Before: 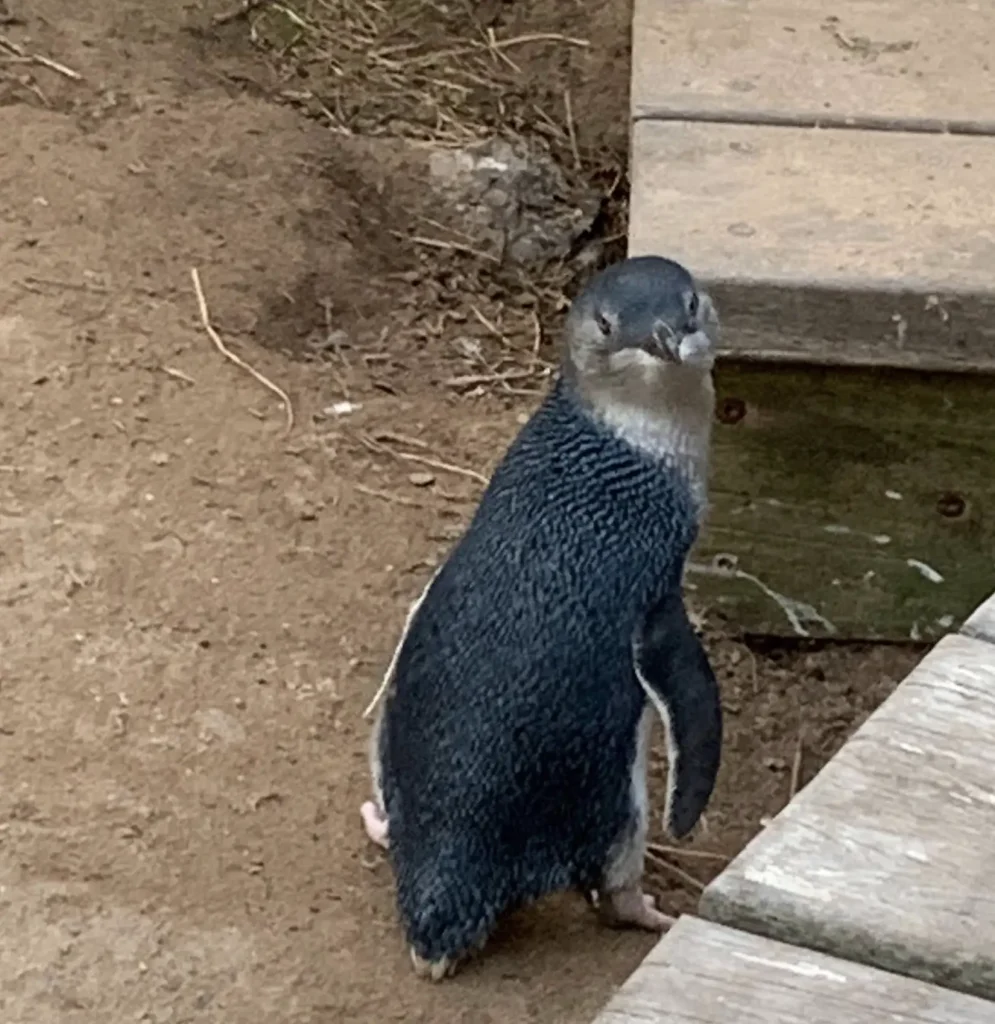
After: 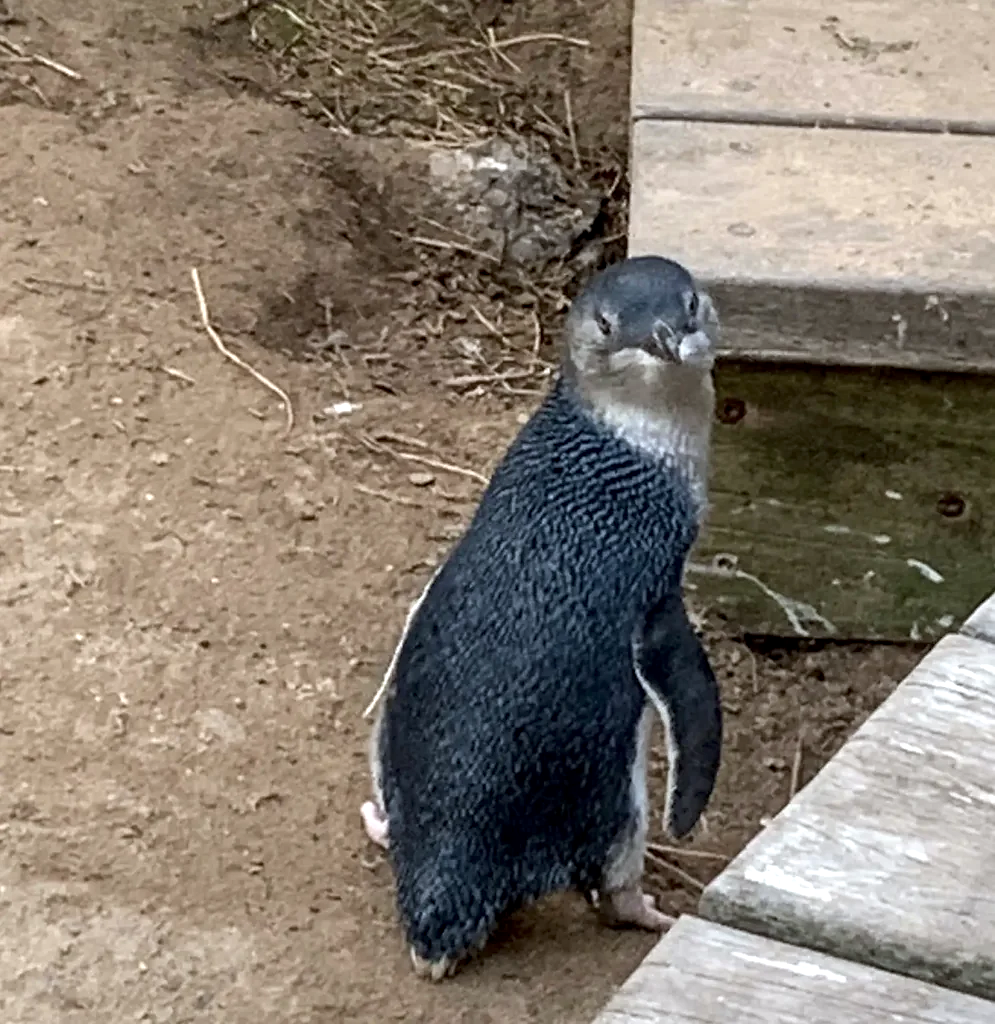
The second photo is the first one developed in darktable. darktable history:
local contrast: detail 130%
exposure: exposure 0.29 EV, compensate highlight preservation false
white balance: red 0.98, blue 1.034
sharpen: radius 1.458, amount 0.398, threshold 1.271
